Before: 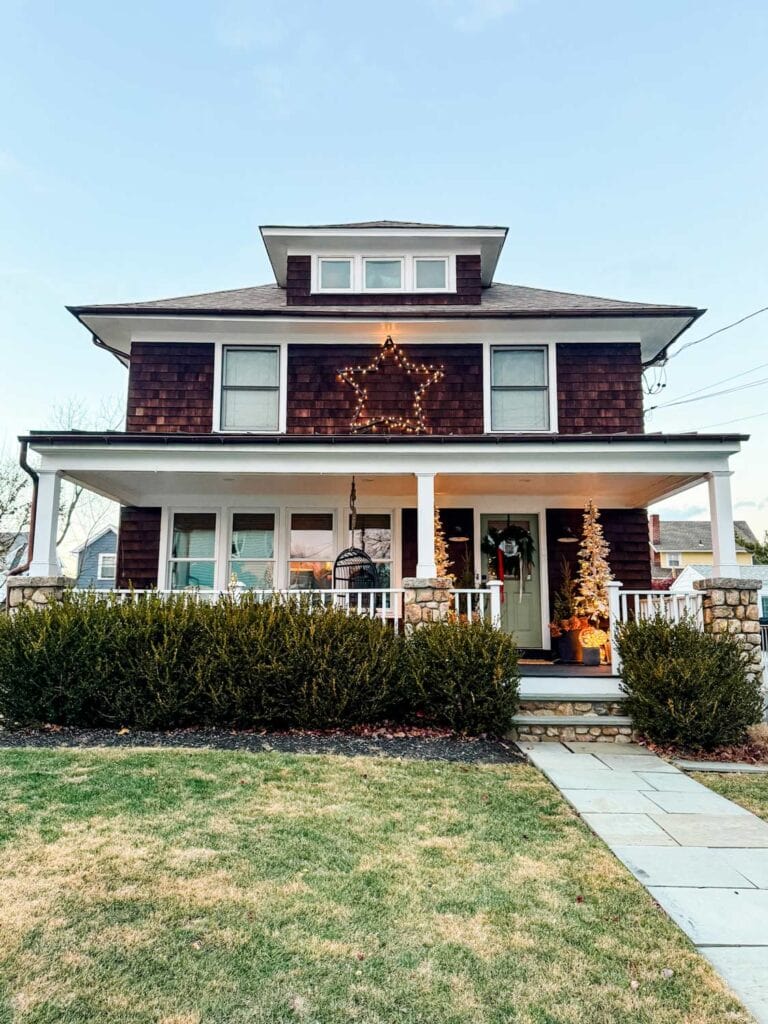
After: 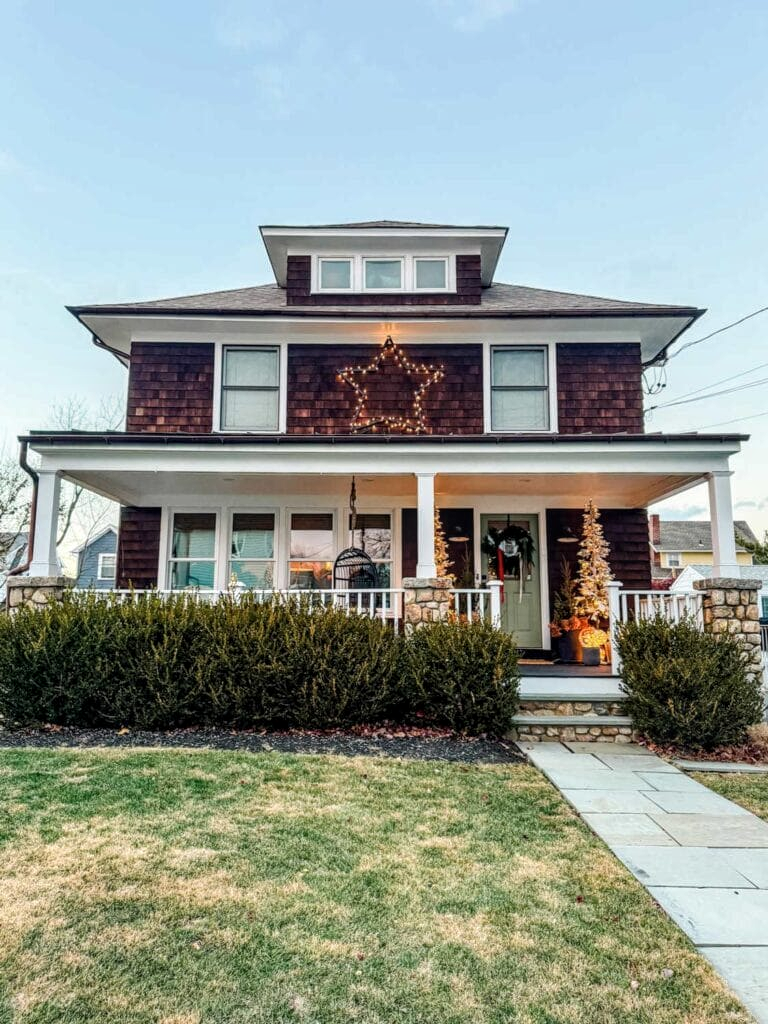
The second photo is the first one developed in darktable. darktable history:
shadows and highlights: shadows 25, highlights -25
local contrast: on, module defaults
